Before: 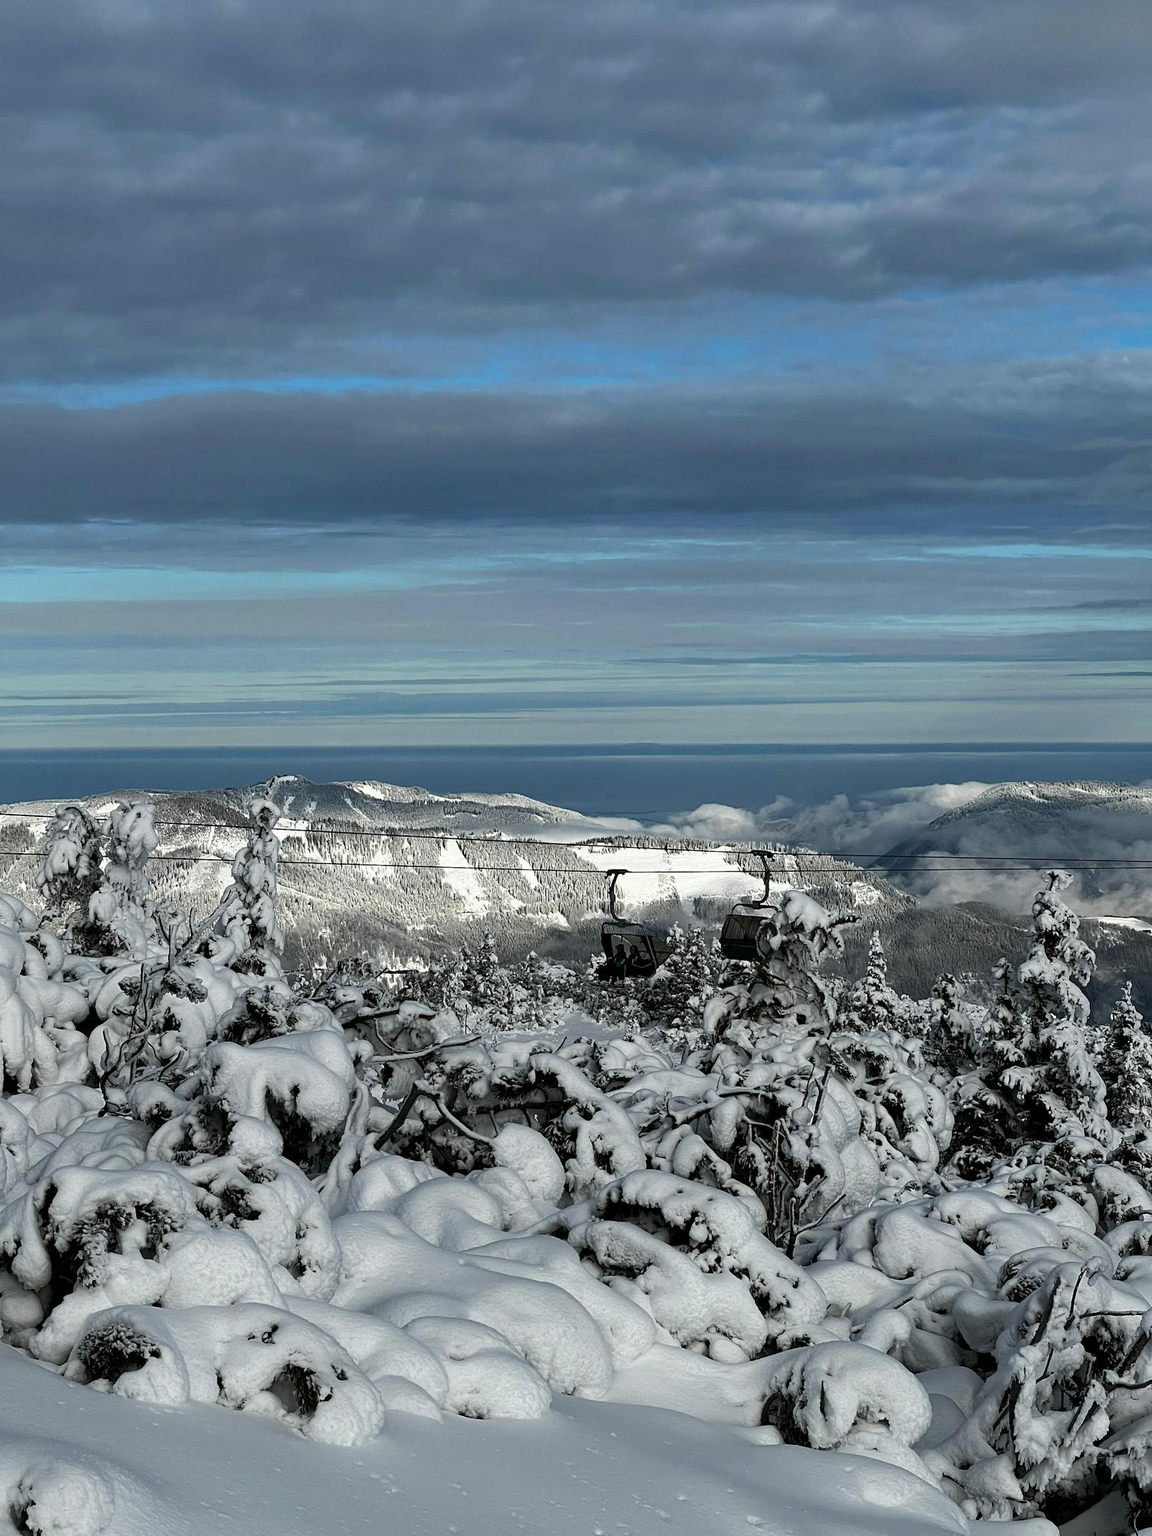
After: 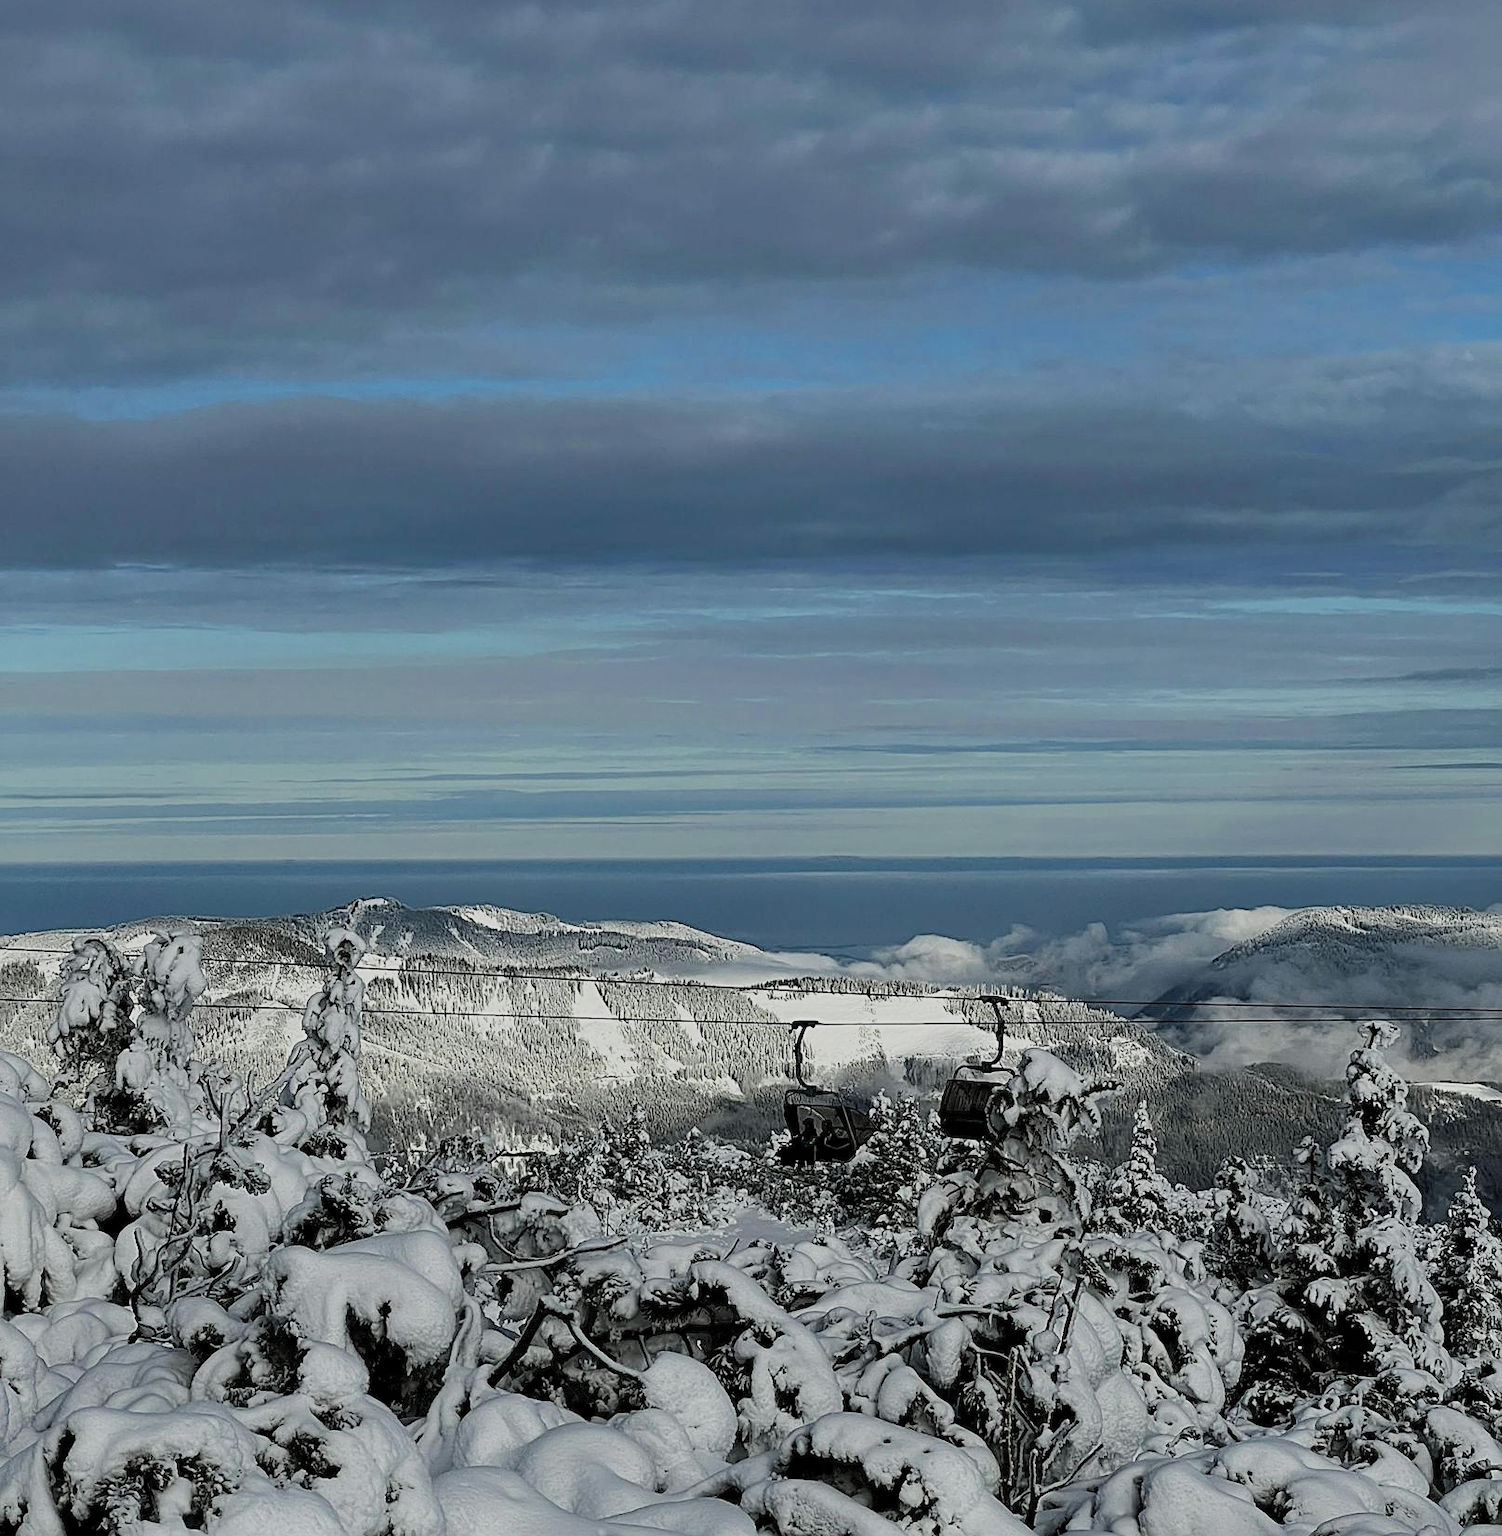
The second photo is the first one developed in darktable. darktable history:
filmic rgb: black relative exposure -7.65 EV, white relative exposure 4.56 EV, hardness 3.61, add noise in highlights 0, preserve chrominance max RGB, color science v3 (2019), use custom middle-gray values true, contrast in highlights soft
crop: top 5.662%, bottom 17.665%
sharpen: on, module defaults
